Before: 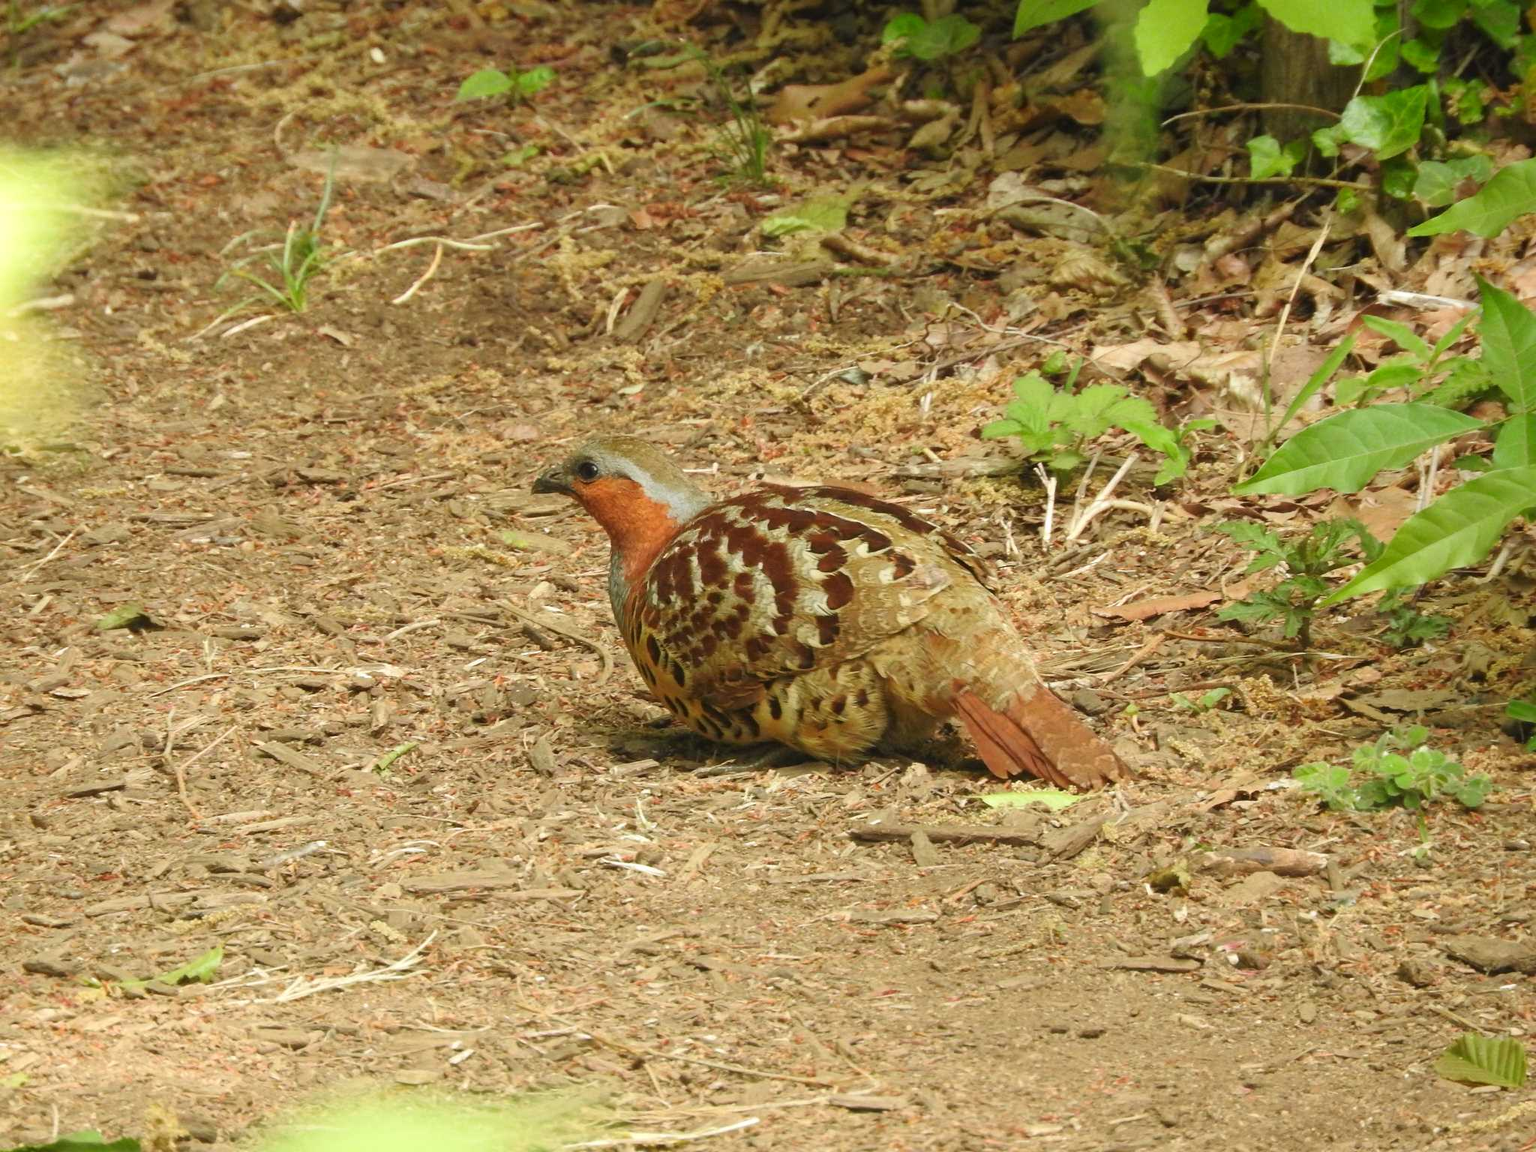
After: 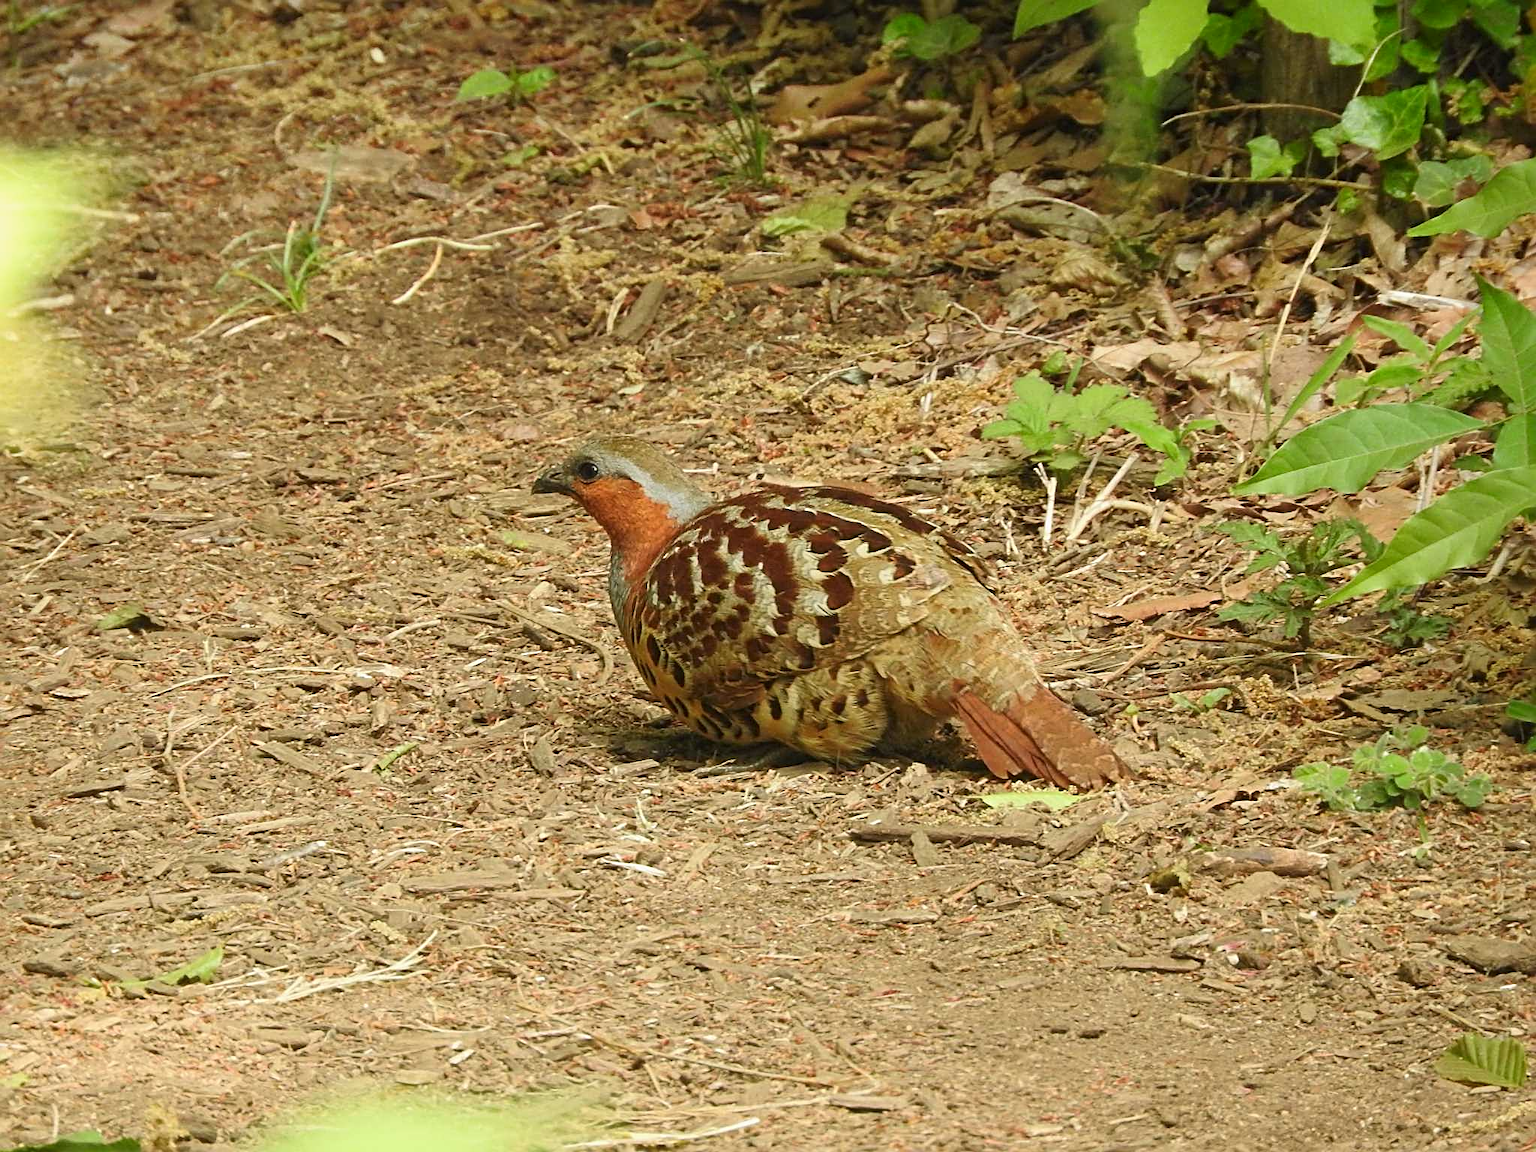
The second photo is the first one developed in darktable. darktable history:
sharpen: radius 2.533, amount 0.624
exposure: exposure -0.144 EV, compensate exposure bias true, compensate highlight preservation false
contrast brightness saturation: contrast 0.103, brightness 0.013, saturation 0.018
